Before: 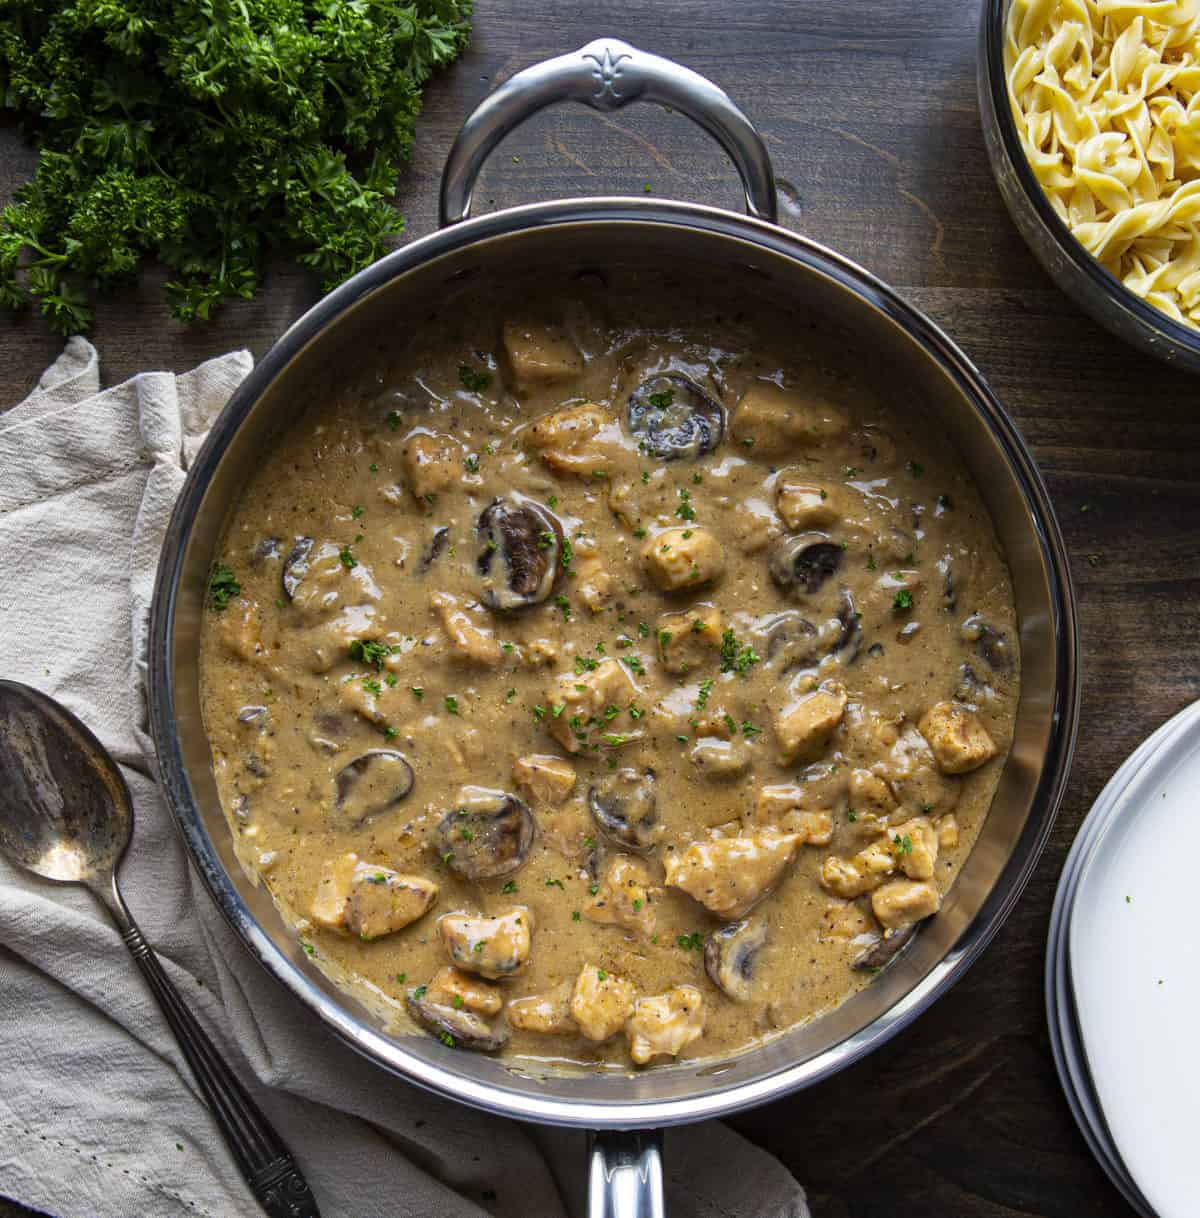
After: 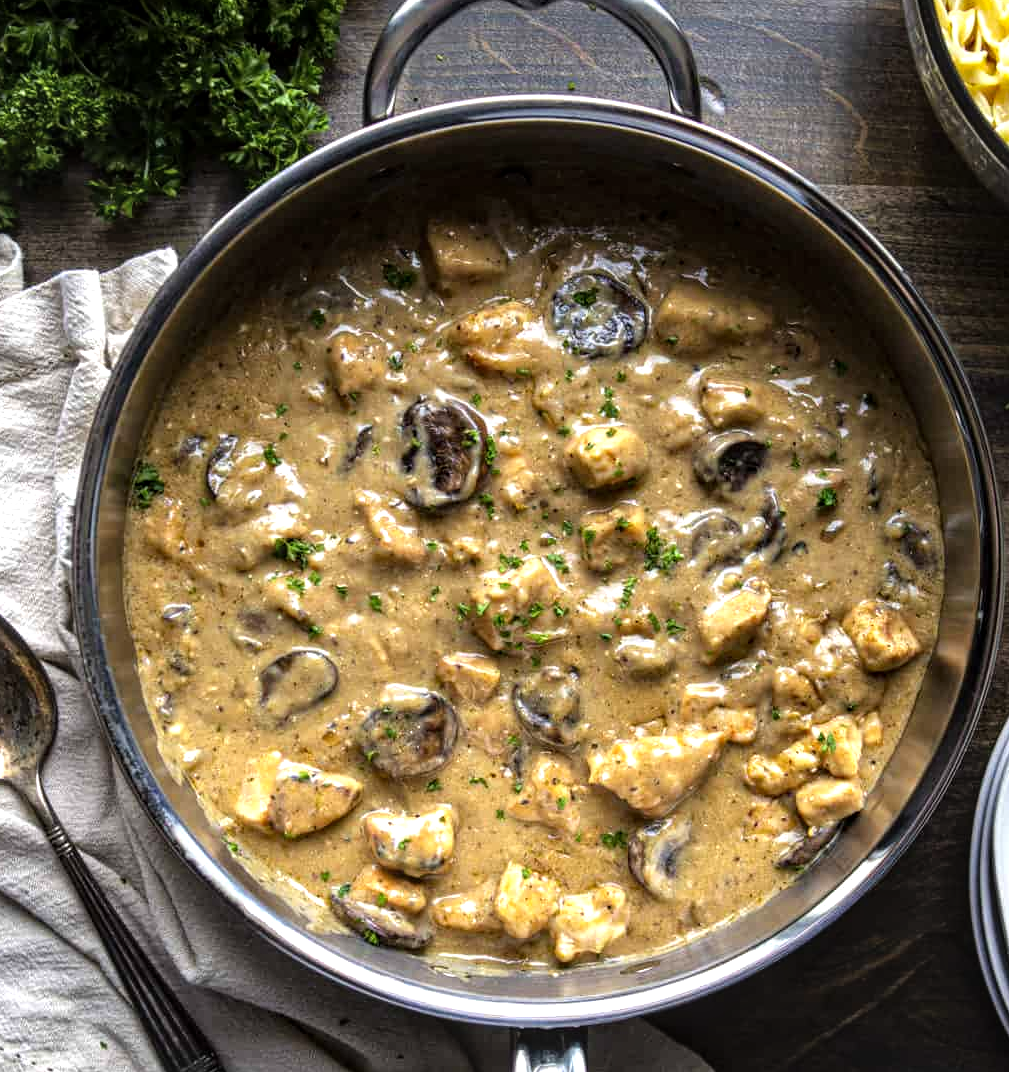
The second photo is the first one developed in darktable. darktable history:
tone equalizer: -8 EV -0.744 EV, -7 EV -0.682 EV, -6 EV -0.582 EV, -5 EV -0.393 EV, -3 EV 0.38 EV, -2 EV 0.6 EV, -1 EV 0.692 EV, +0 EV 0.766 EV
crop: left 6.361%, top 8.402%, right 9.537%, bottom 3.539%
local contrast: on, module defaults
